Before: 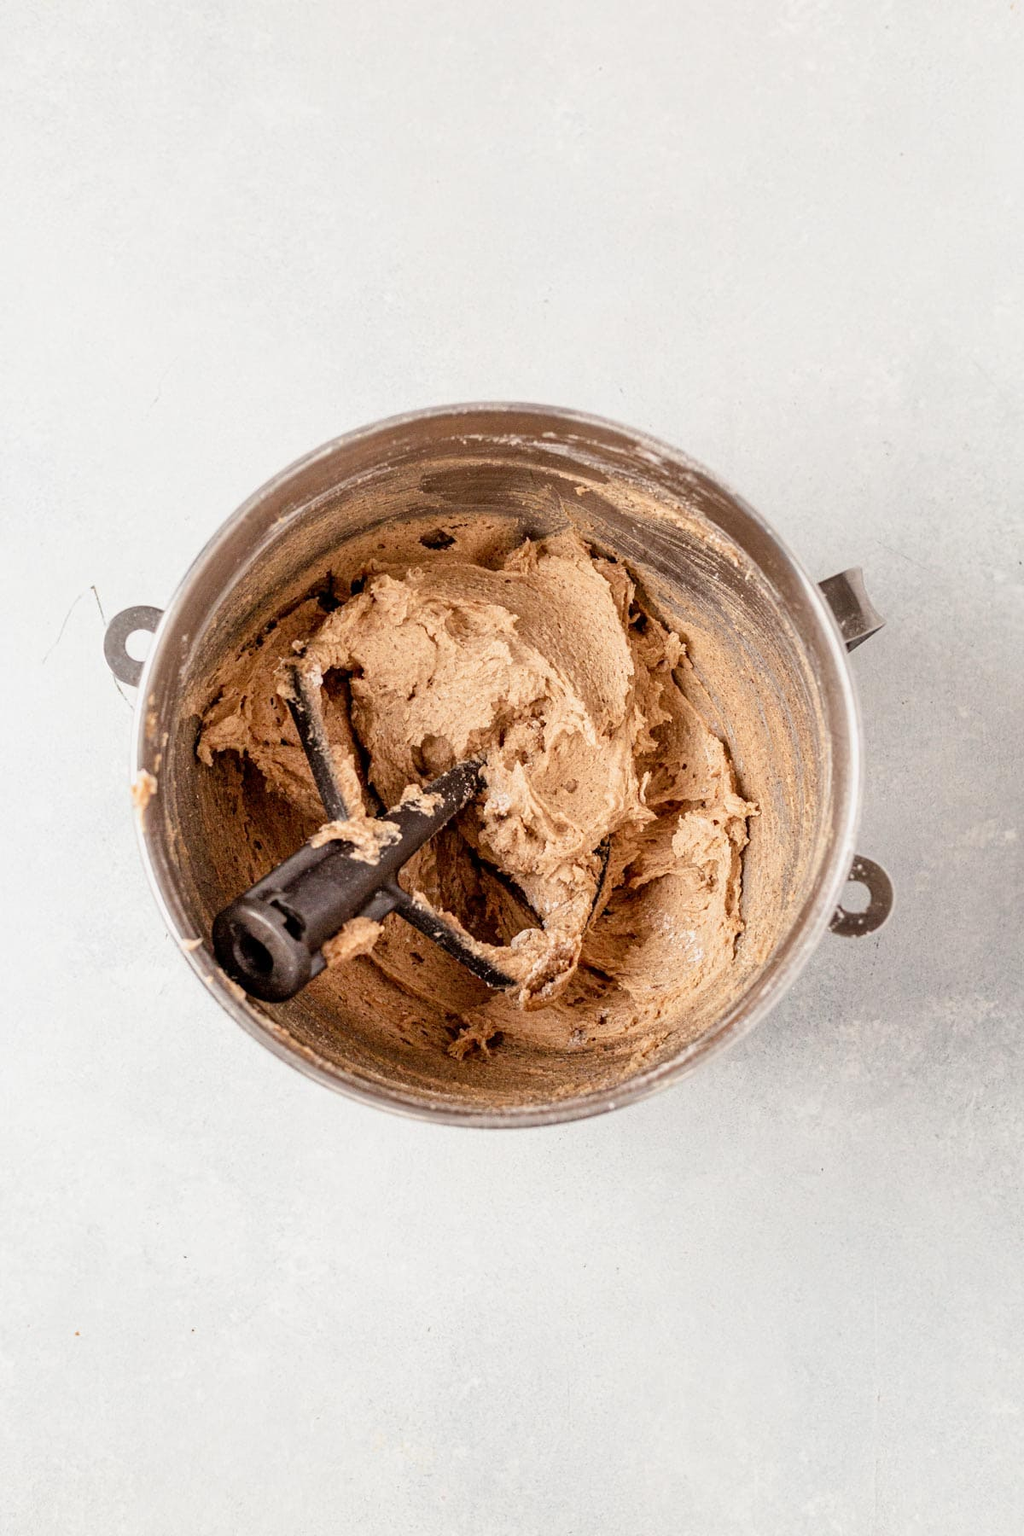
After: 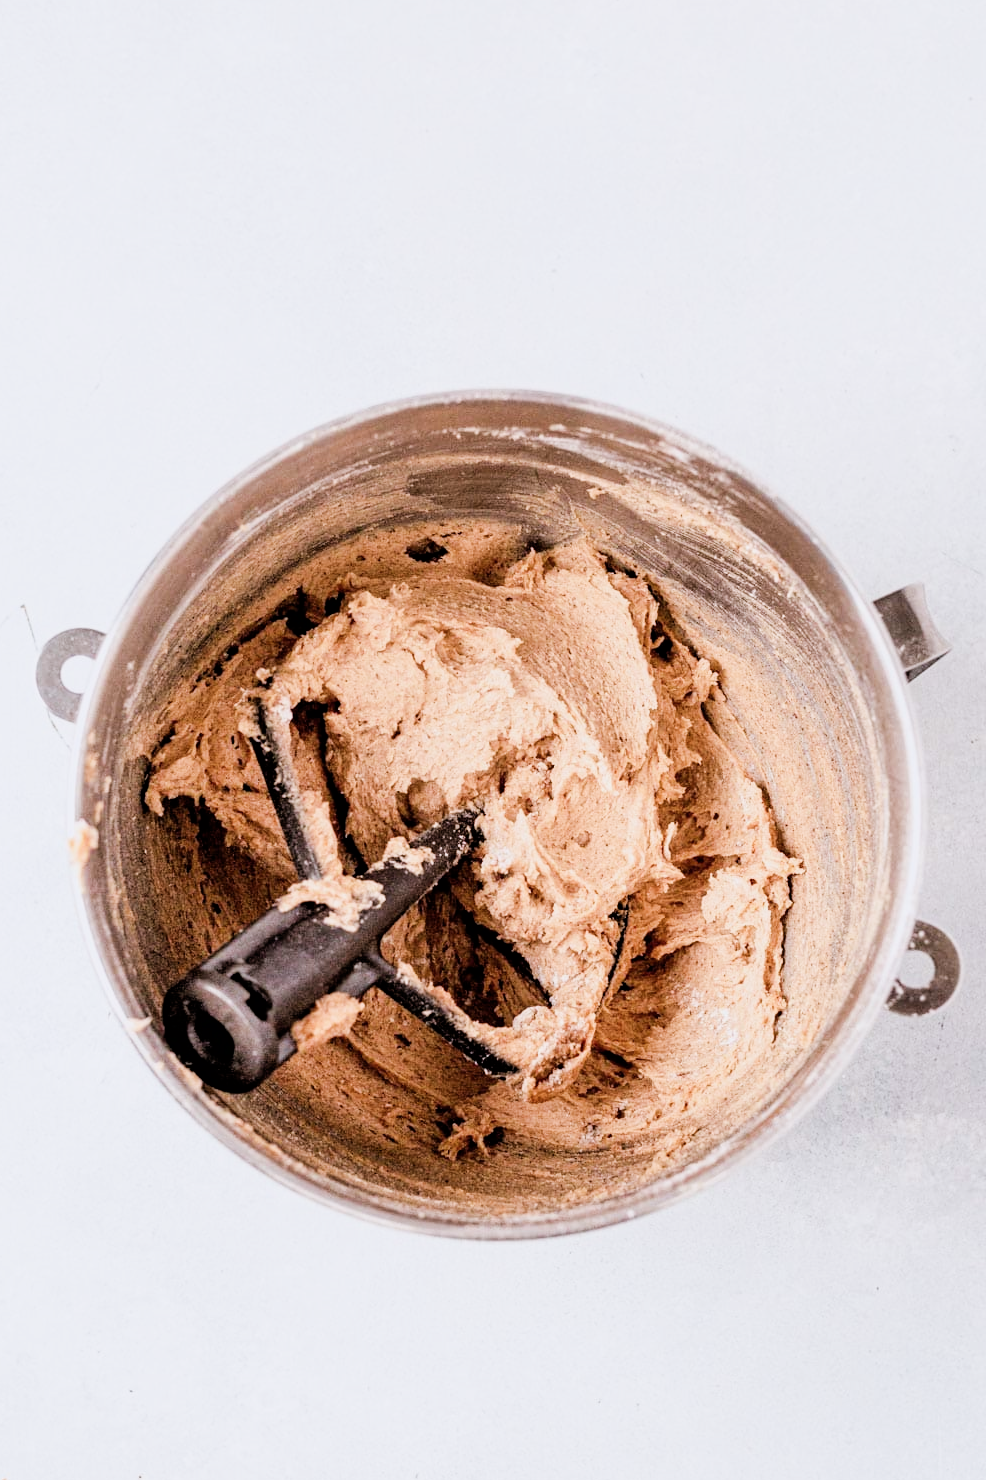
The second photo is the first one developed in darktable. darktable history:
color calibration: illuminant as shot in camera, x 0.358, y 0.373, temperature 4628.91 K
exposure: black level correction 0, exposure 0.7 EV, compensate exposure bias true, compensate highlight preservation false
filmic rgb: black relative exposure -5 EV, hardness 2.88, contrast 1.2, highlights saturation mix -30%
crop and rotate: left 7.196%, top 4.574%, right 10.605%, bottom 13.178%
